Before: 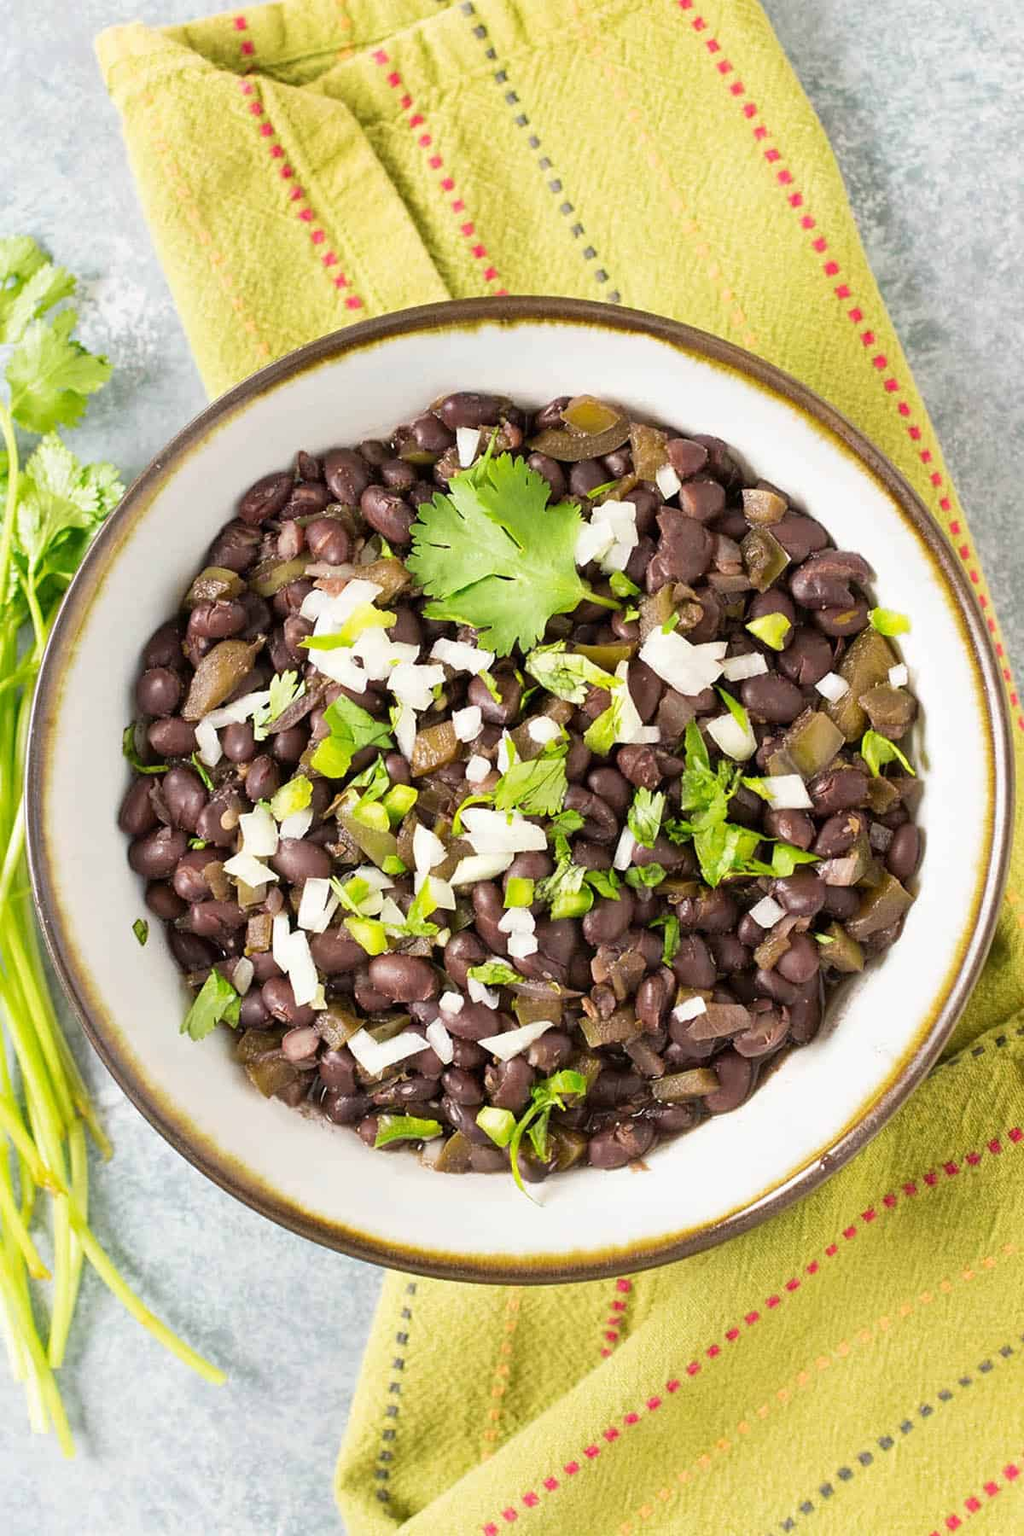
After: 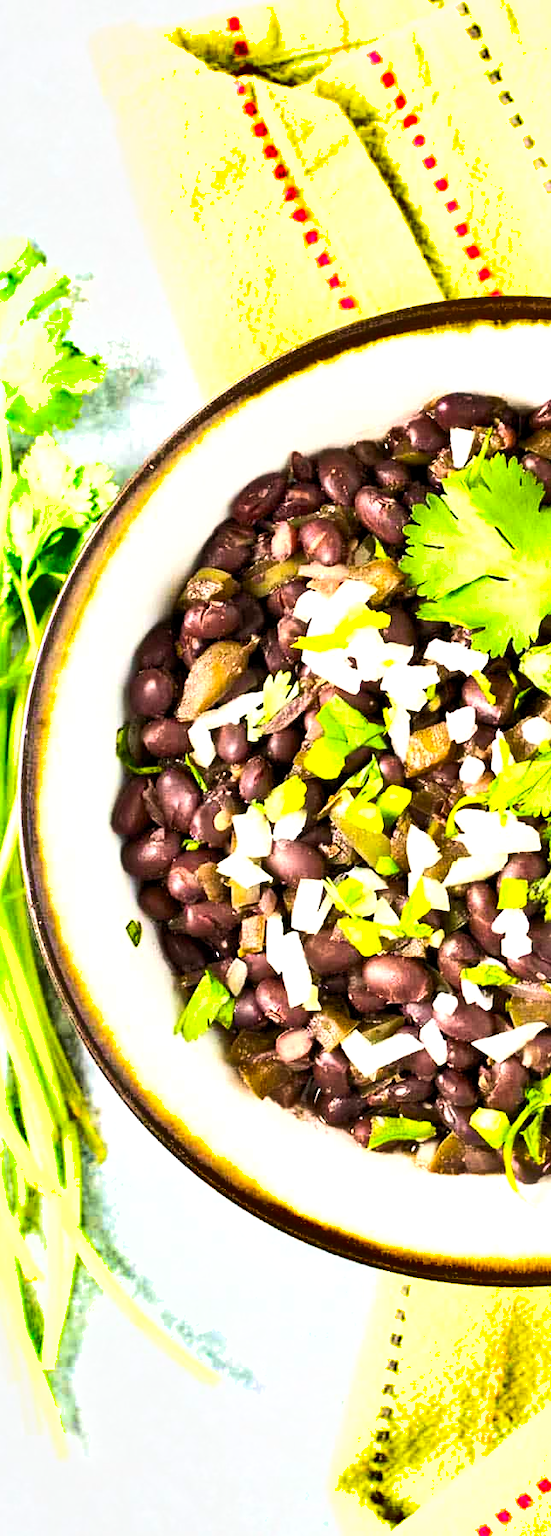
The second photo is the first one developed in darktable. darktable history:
color balance rgb: power › luminance -3.629%, power › hue 140.35°, perceptual saturation grading › global saturation 19.89%, perceptual brilliance grading › global brilliance 15.067%, perceptual brilliance grading › shadows -35.439%
crop: left 0.68%, right 45.455%, bottom 0.087%
tone equalizer: edges refinement/feathering 500, mask exposure compensation -1.57 EV, preserve details no
shadows and highlights: shadows color adjustment 97.98%, highlights color adjustment 57.93%, soften with gaussian
contrast brightness saturation: contrast 0.198, brightness 0.165, saturation 0.222
exposure: black level correction 0.004, exposure 0.412 EV, compensate exposure bias true, compensate highlight preservation false
velvia: on, module defaults
